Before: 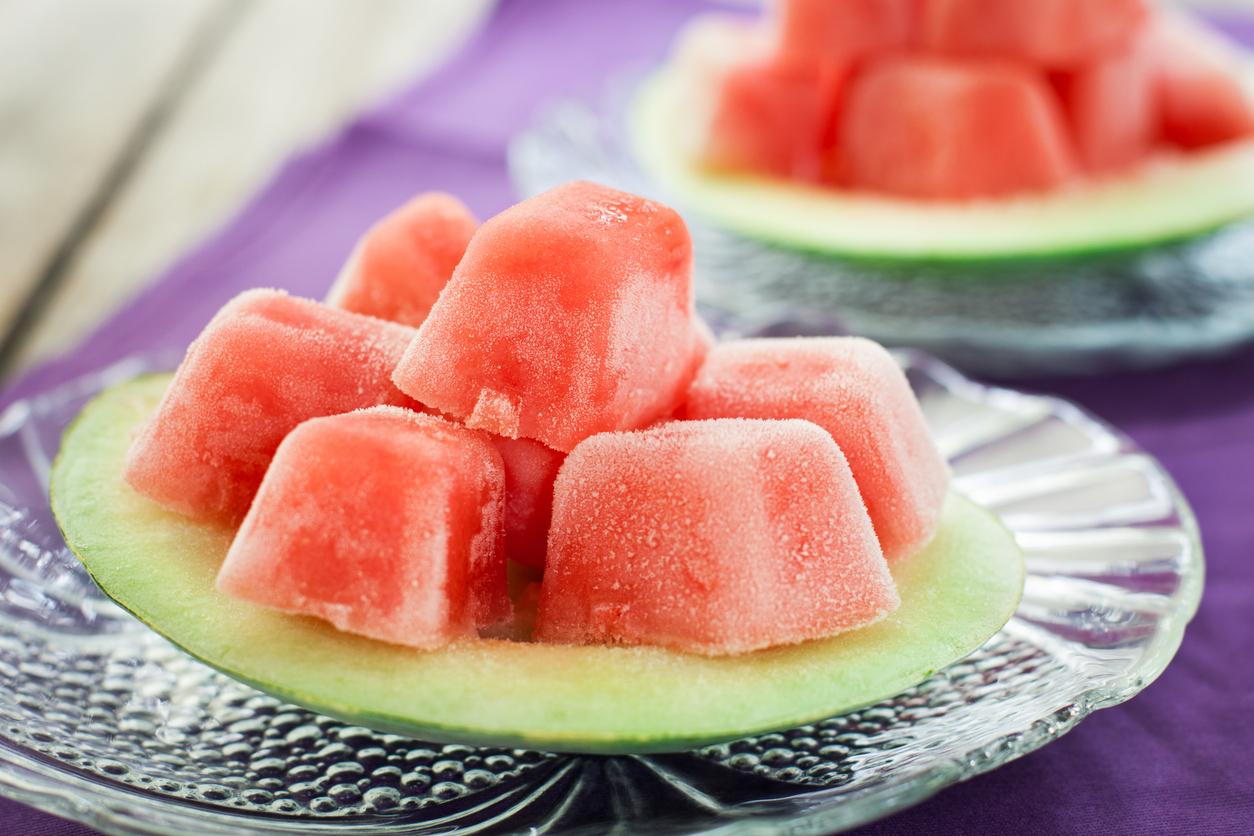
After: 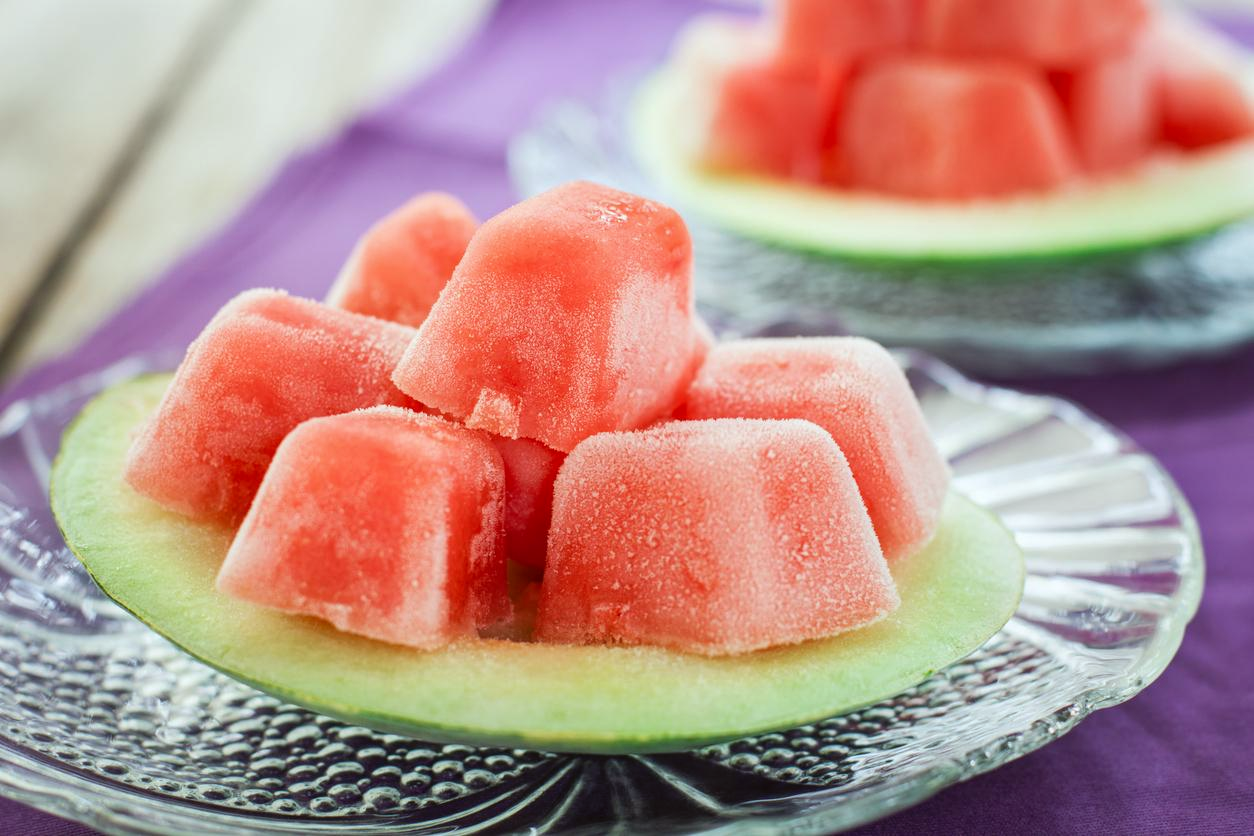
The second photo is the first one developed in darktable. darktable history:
color correction: highlights a* -2.88, highlights b* -2.69, shadows a* 2.04, shadows b* 2.89
local contrast: detail 109%
